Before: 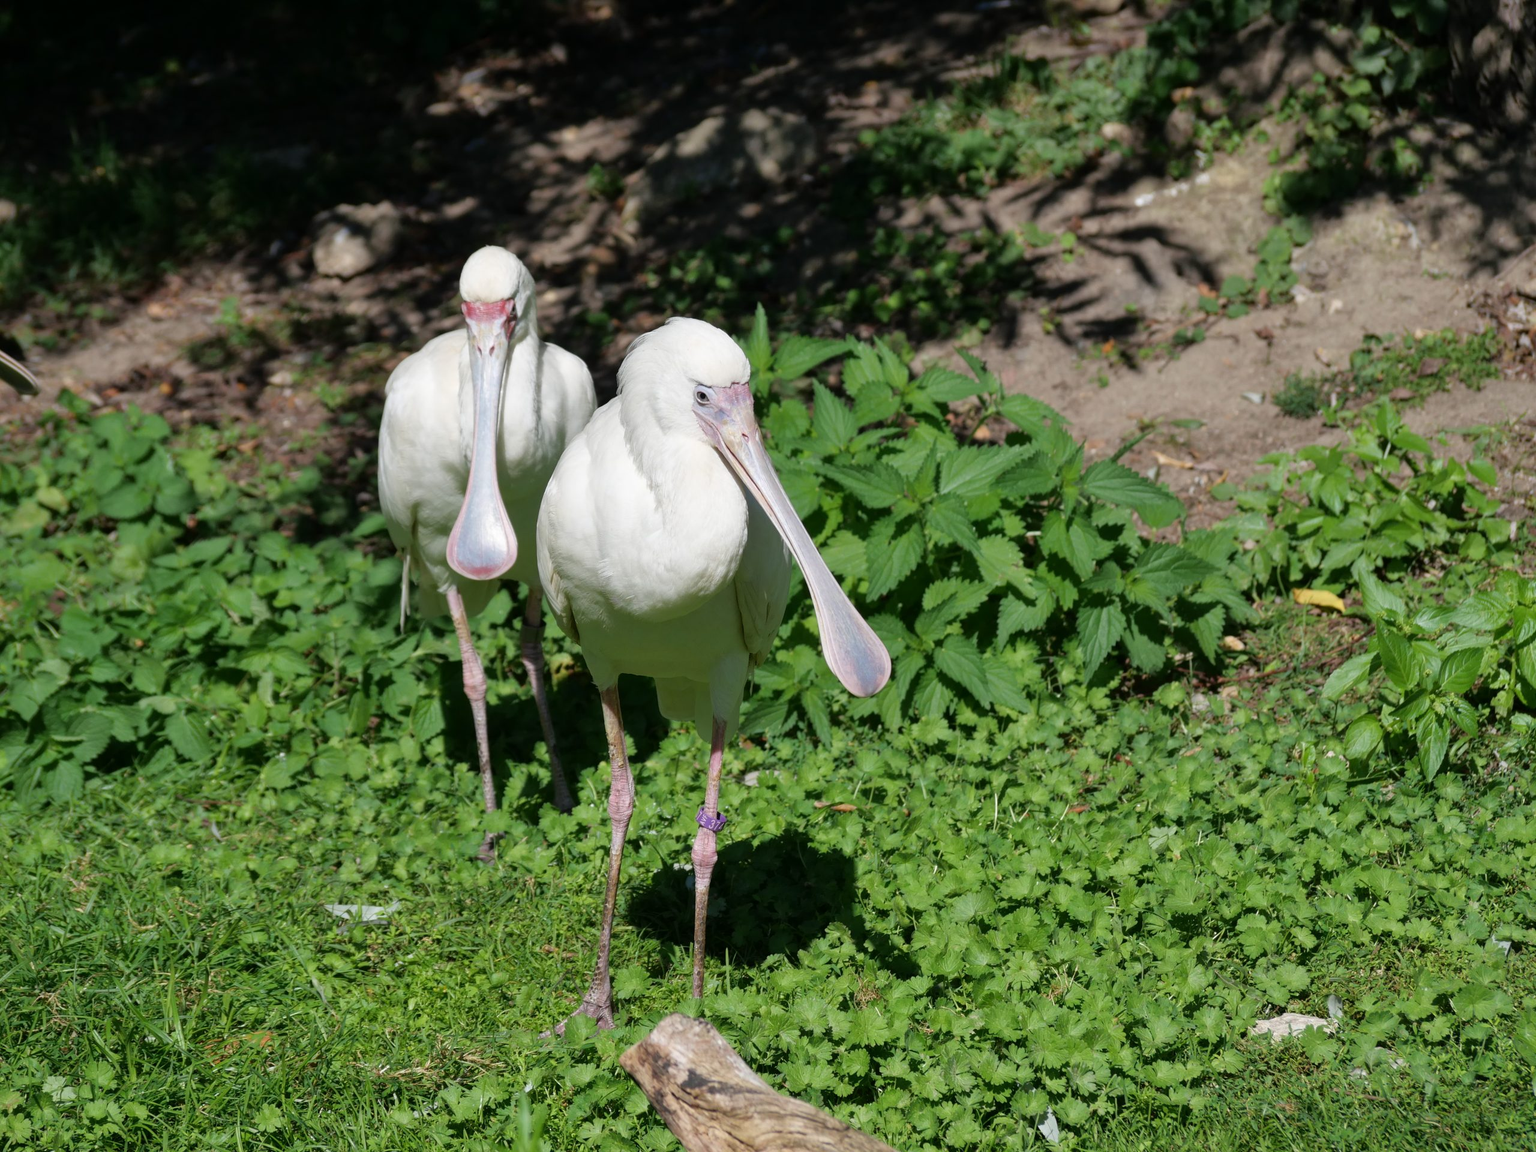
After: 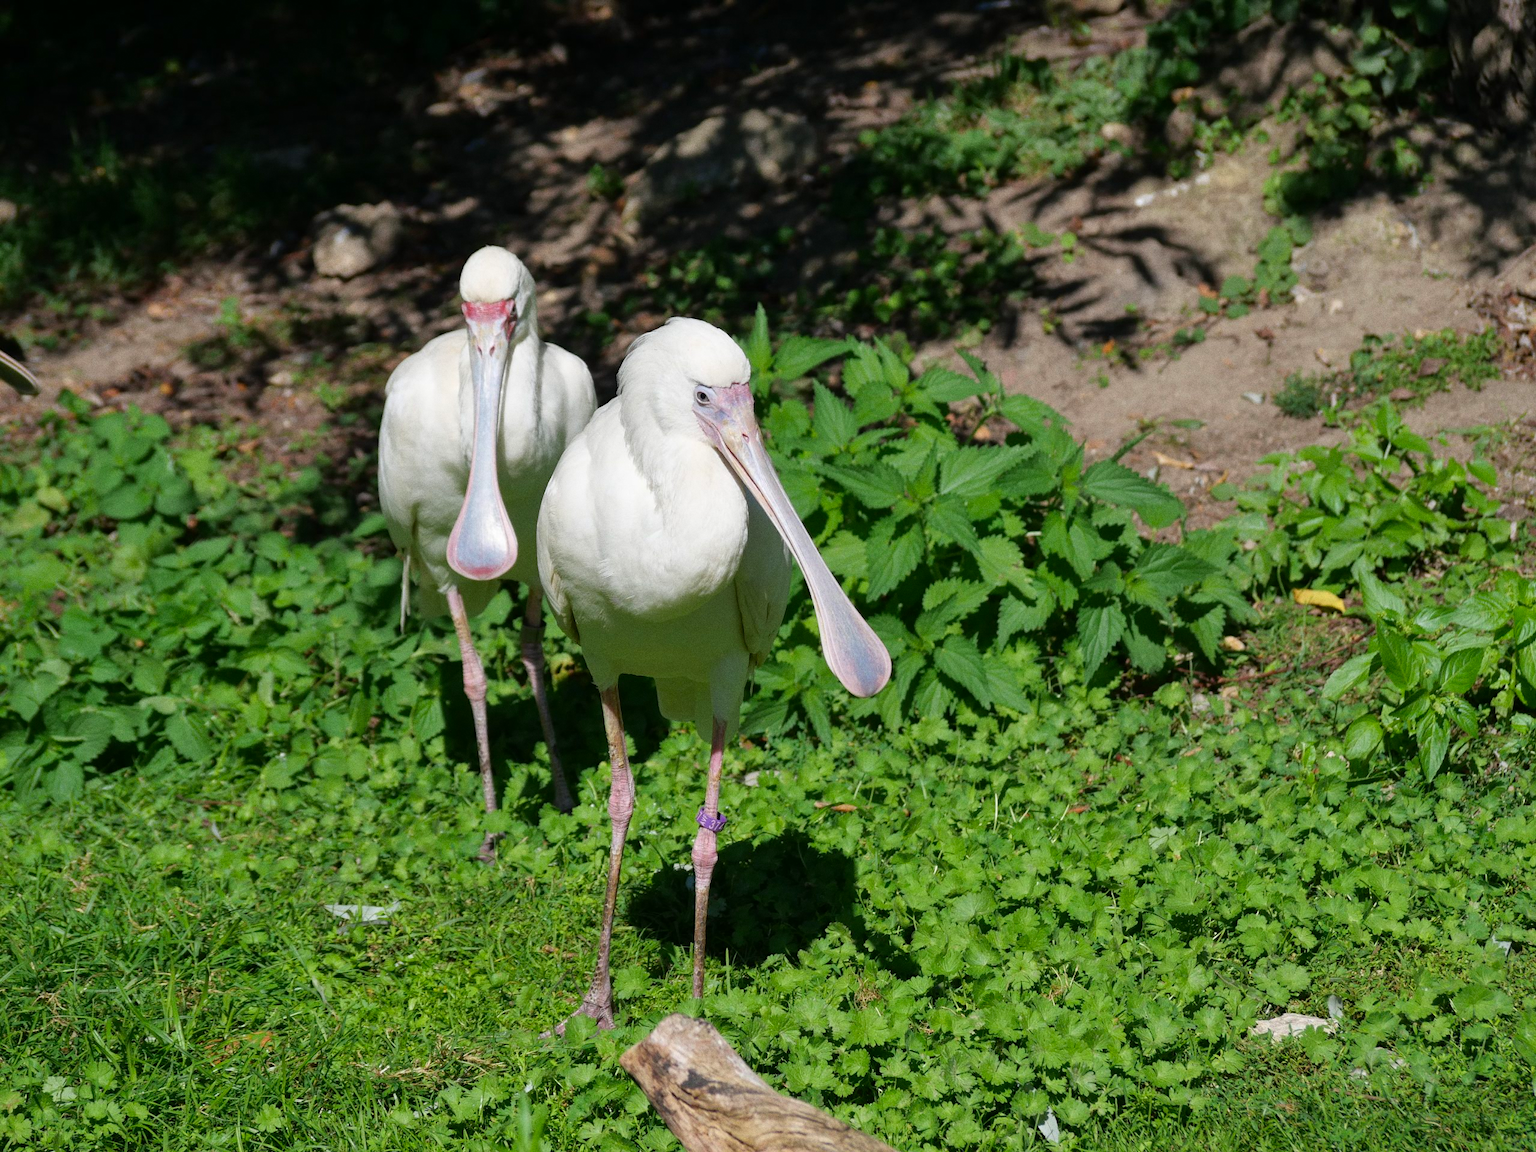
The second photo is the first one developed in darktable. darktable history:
grain: coarseness 0.09 ISO
contrast brightness saturation: saturation 0.18
